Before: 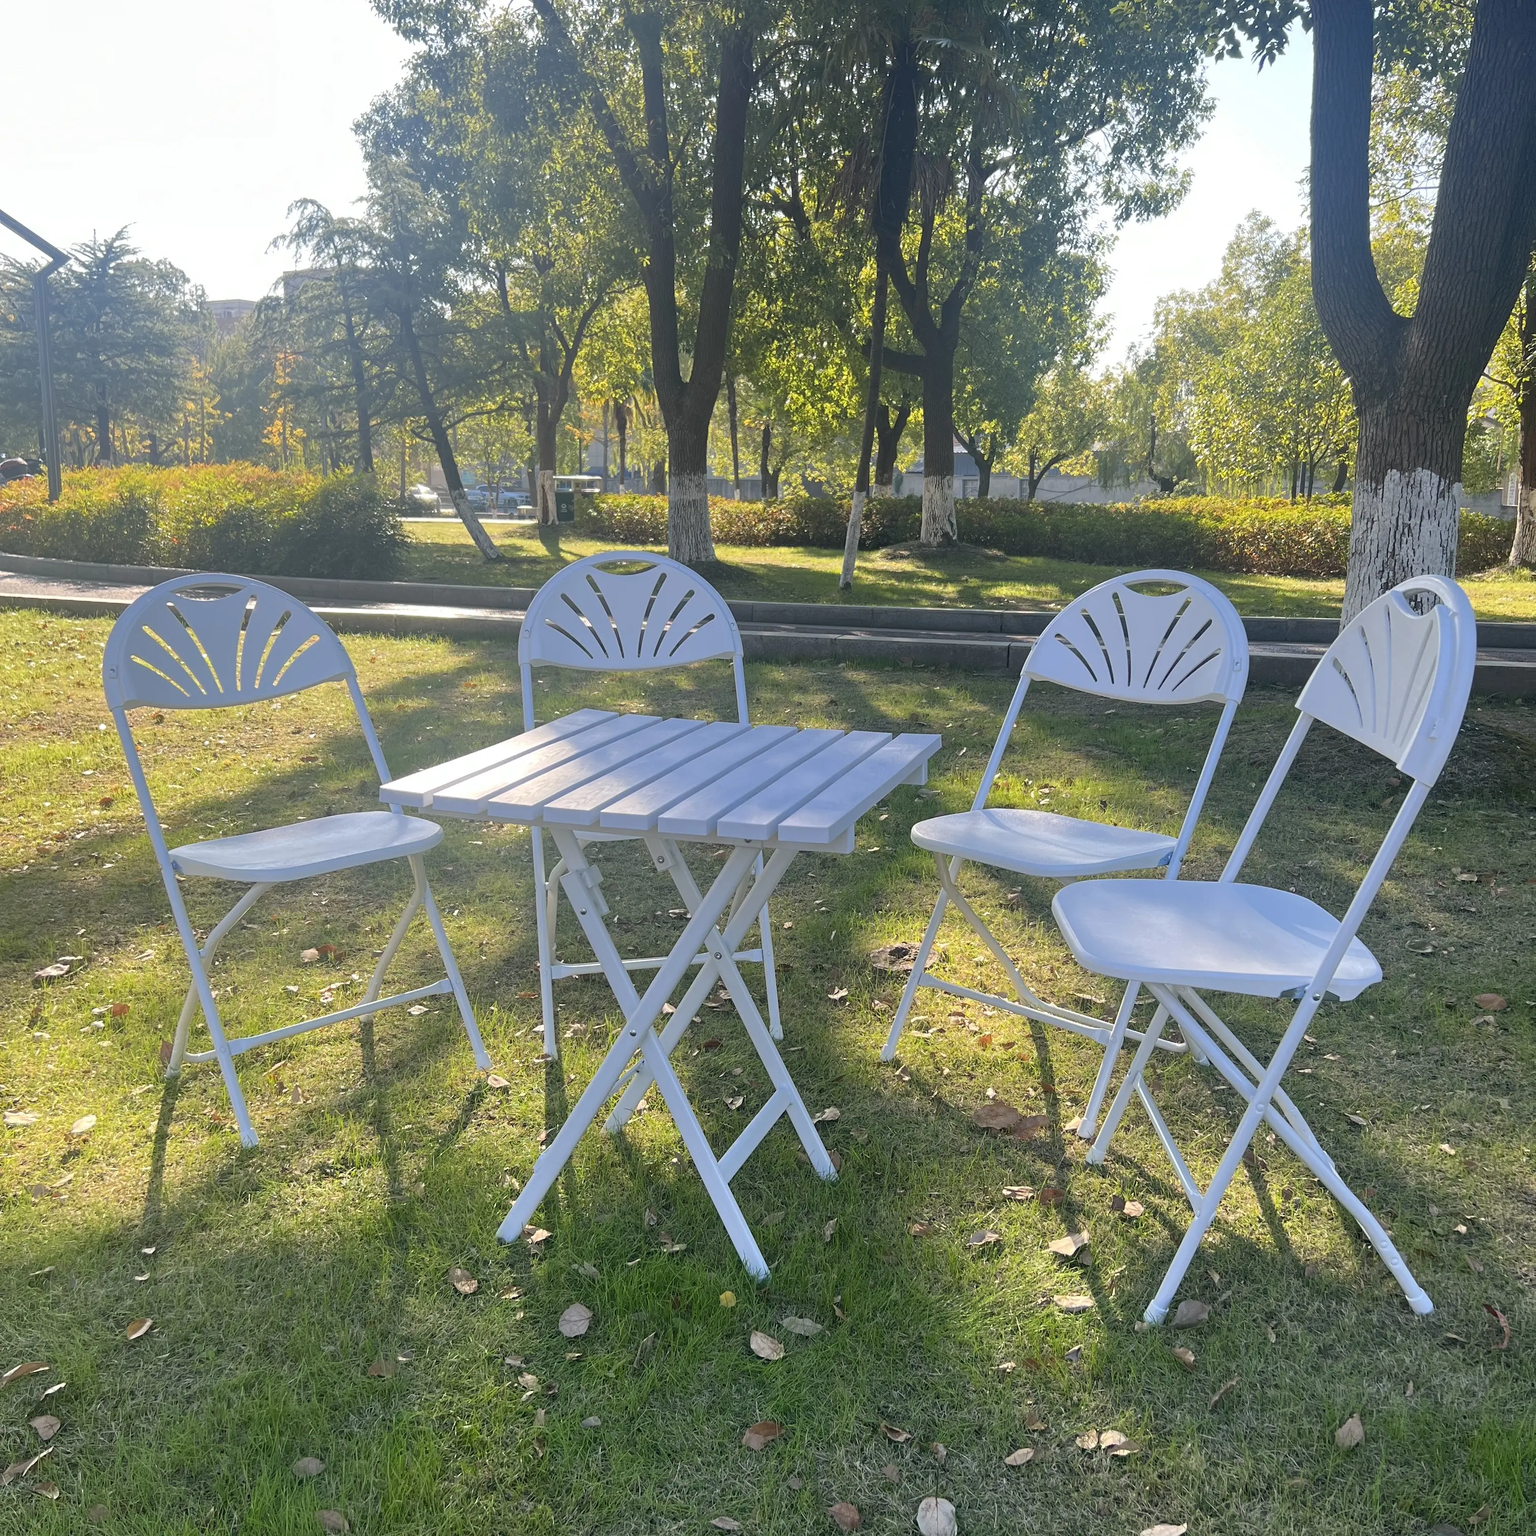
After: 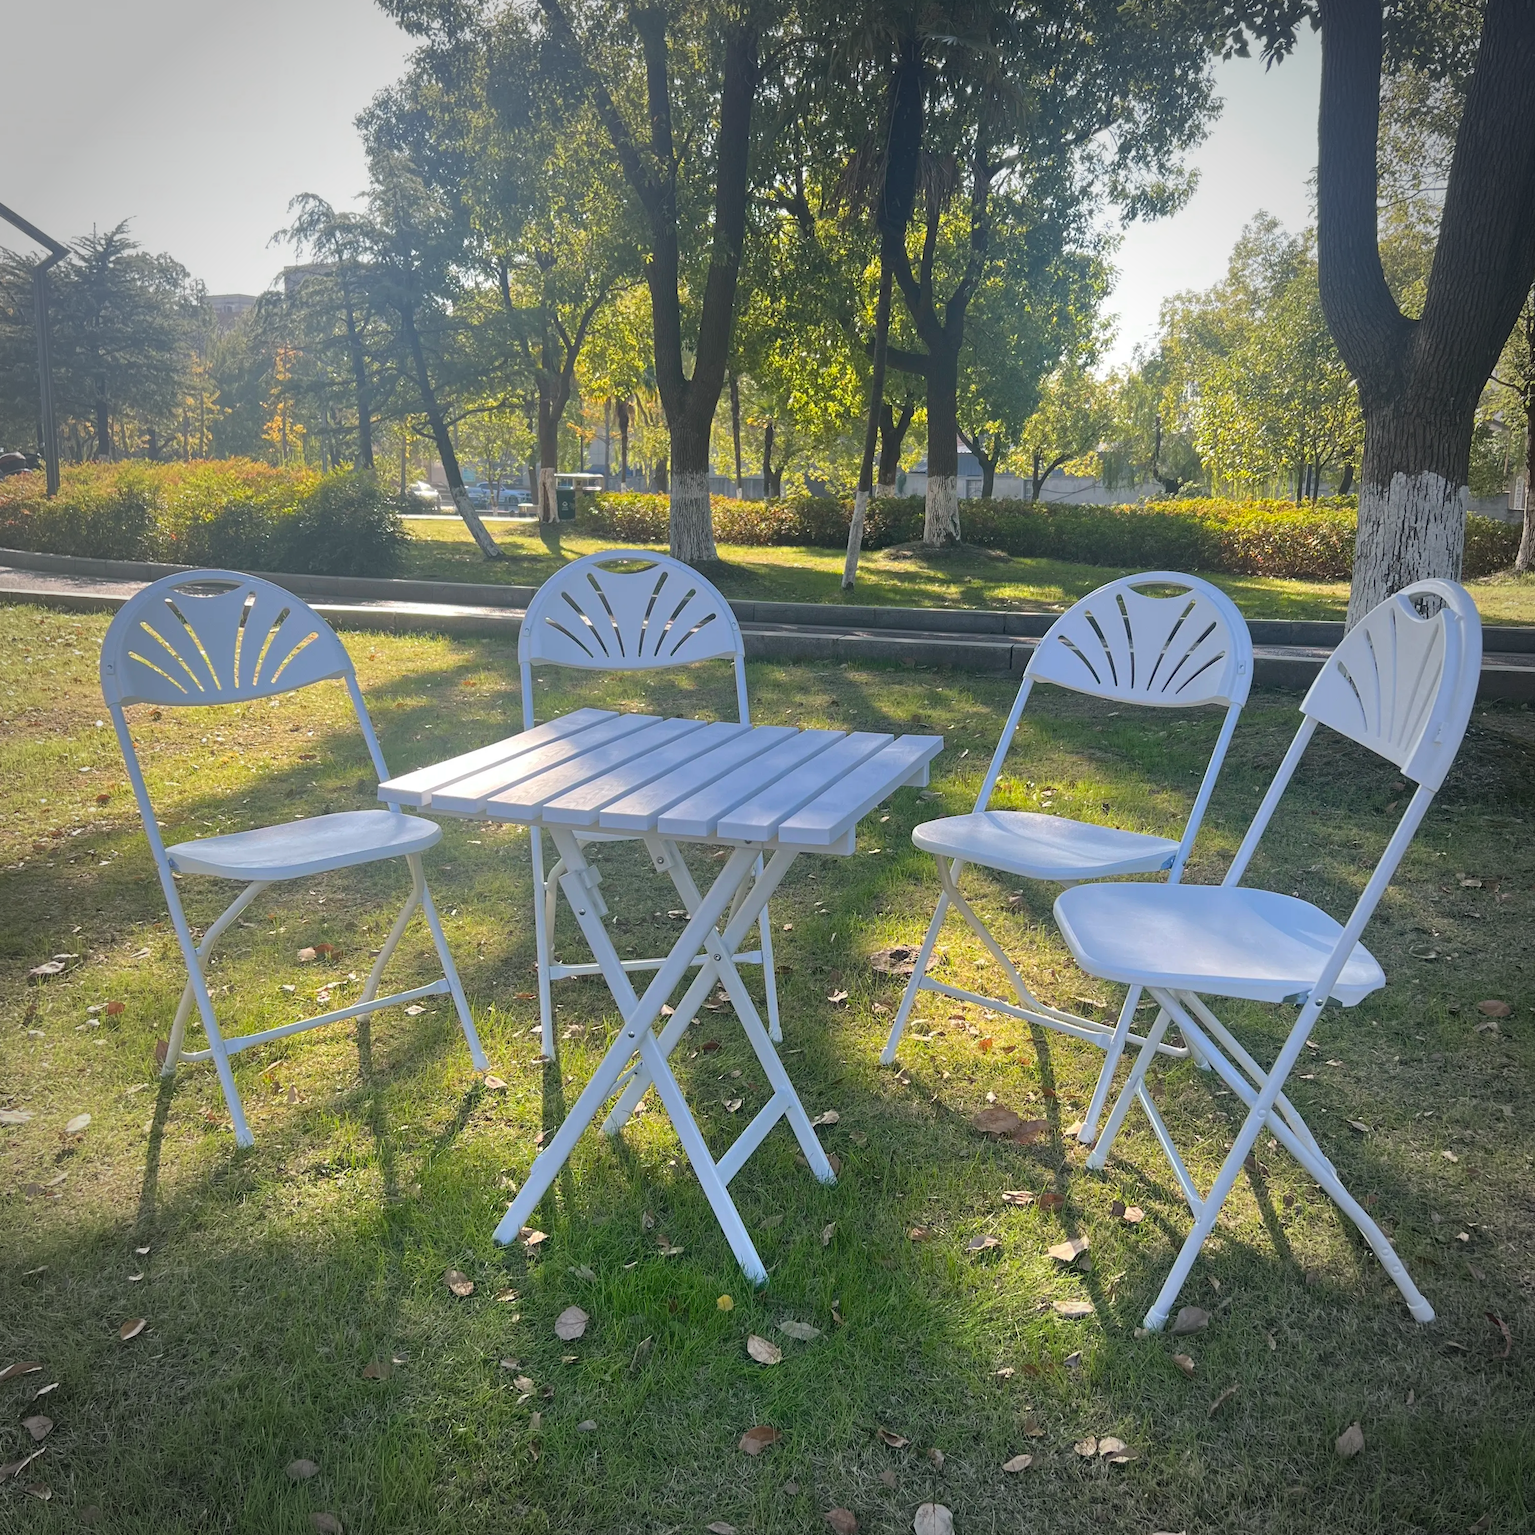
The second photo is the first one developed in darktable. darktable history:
crop and rotate: angle -0.342°
vignetting: fall-off start 71.72%
